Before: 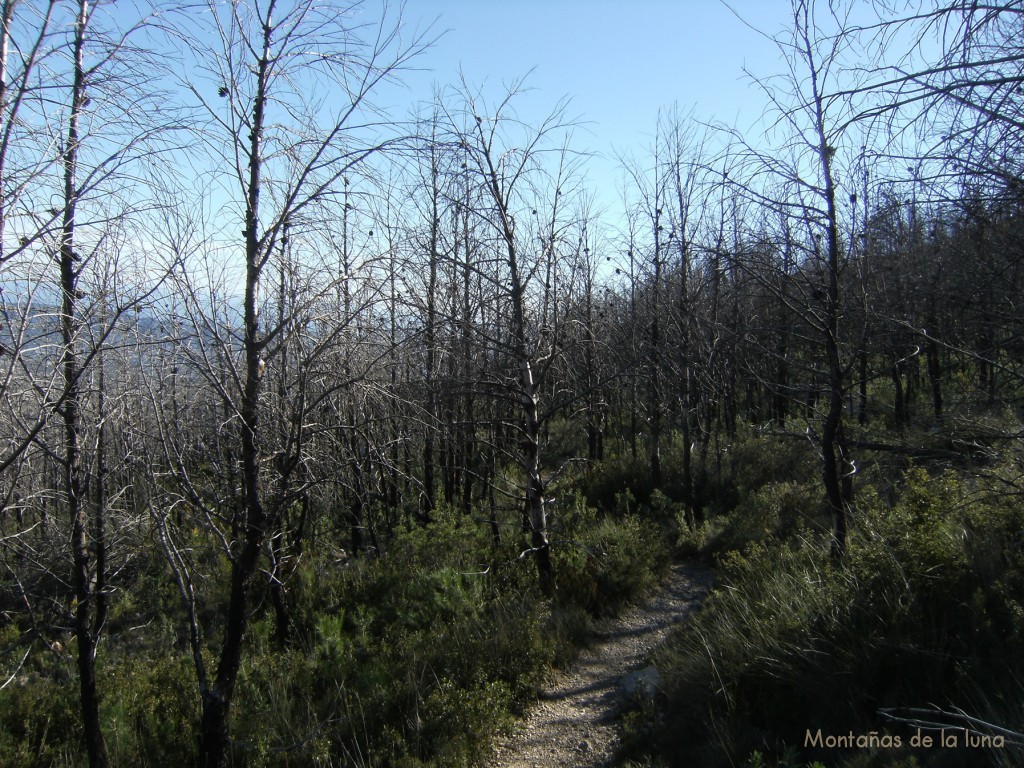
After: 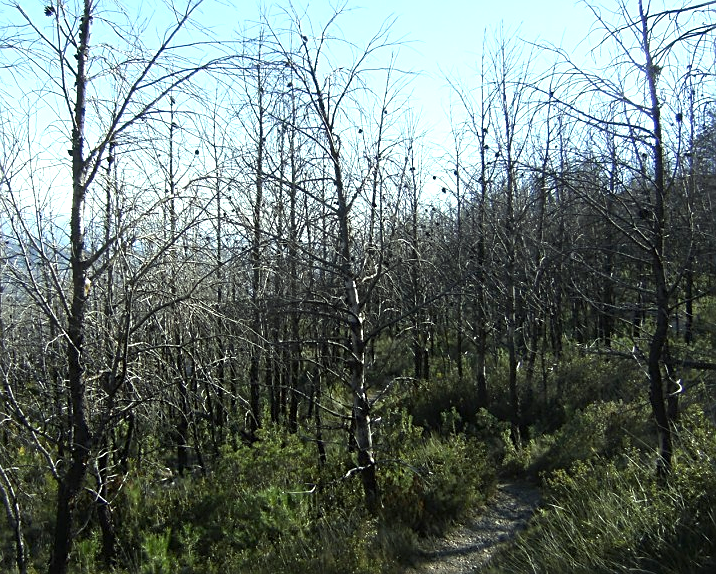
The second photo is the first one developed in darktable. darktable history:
color correction: highlights a* -5.94, highlights b* 11.19
crop and rotate: left 17.046%, top 10.659%, right 12.989%, bottom 14.553%
exposure: exposure 0.74 EV, compensate highlight preservation false
sharpen: on, module defaults
white balance: red 0.974, blue 1.044
